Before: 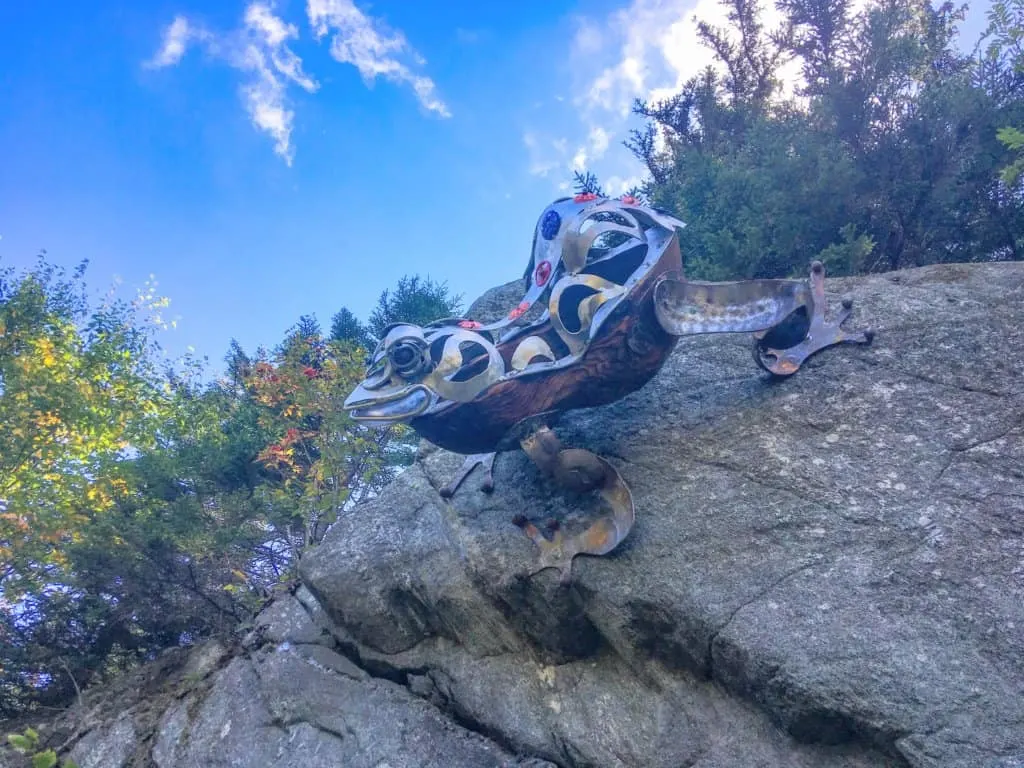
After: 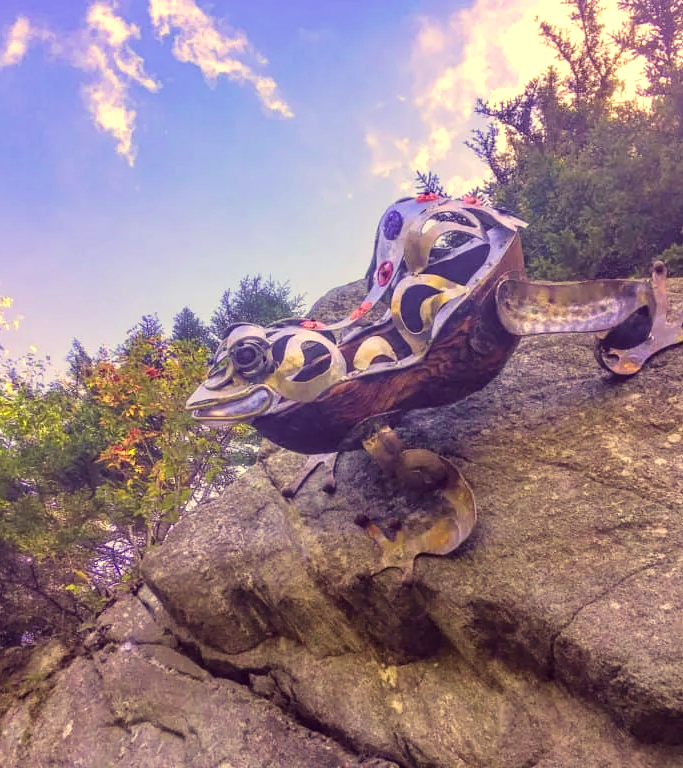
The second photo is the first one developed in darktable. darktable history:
tone equalizer: -8 EV -0.417 EV, -7 EV -0.389 EV, -6 EV -0.333 EV, -5 EV -0.222 EV, -3 EV 0.222 EV, -2 EV 0.333 EV, -1 EV 0.389 EV, +0 EV 0.417 EV, edges refinement/feathering 500, mask exposure compensation -1.57 EV, preserve details no
crop and rotate: left 15.446%, right 17.836%
color correction: highlights a* 10.12, highlights b* 39.04, shadows a* 14.62, shadows b* 3.37
velvia: on, module defaults
